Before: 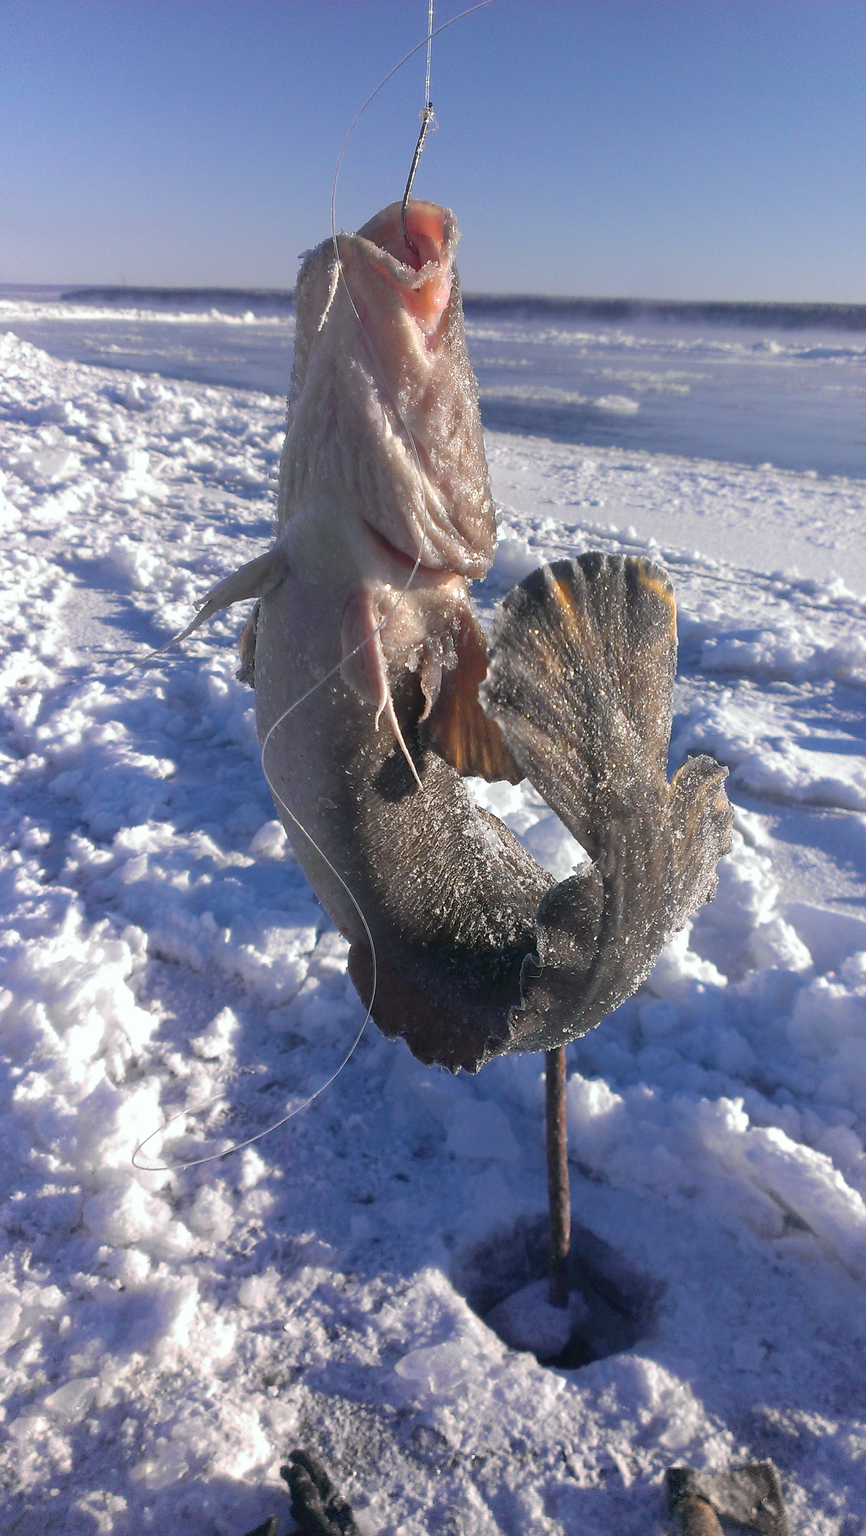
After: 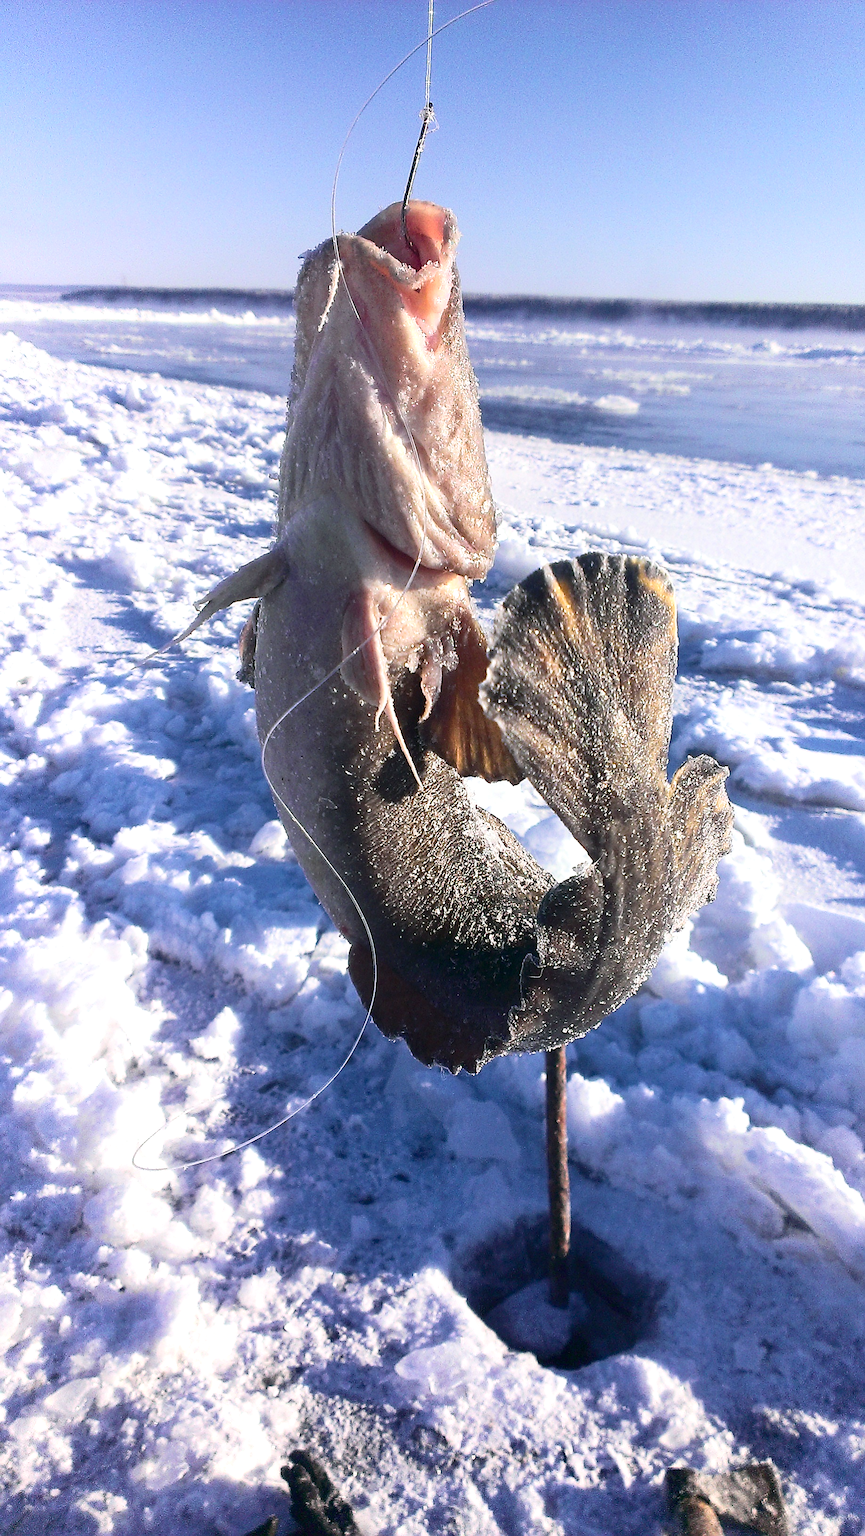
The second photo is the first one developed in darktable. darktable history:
exposure: black level correction 0.001, exposure 0.5 EV, compensate highlight preservation false
sharpen: on, module defaults
velvia: on, module defaults
contrast brightness saturation: contrast 0.289
